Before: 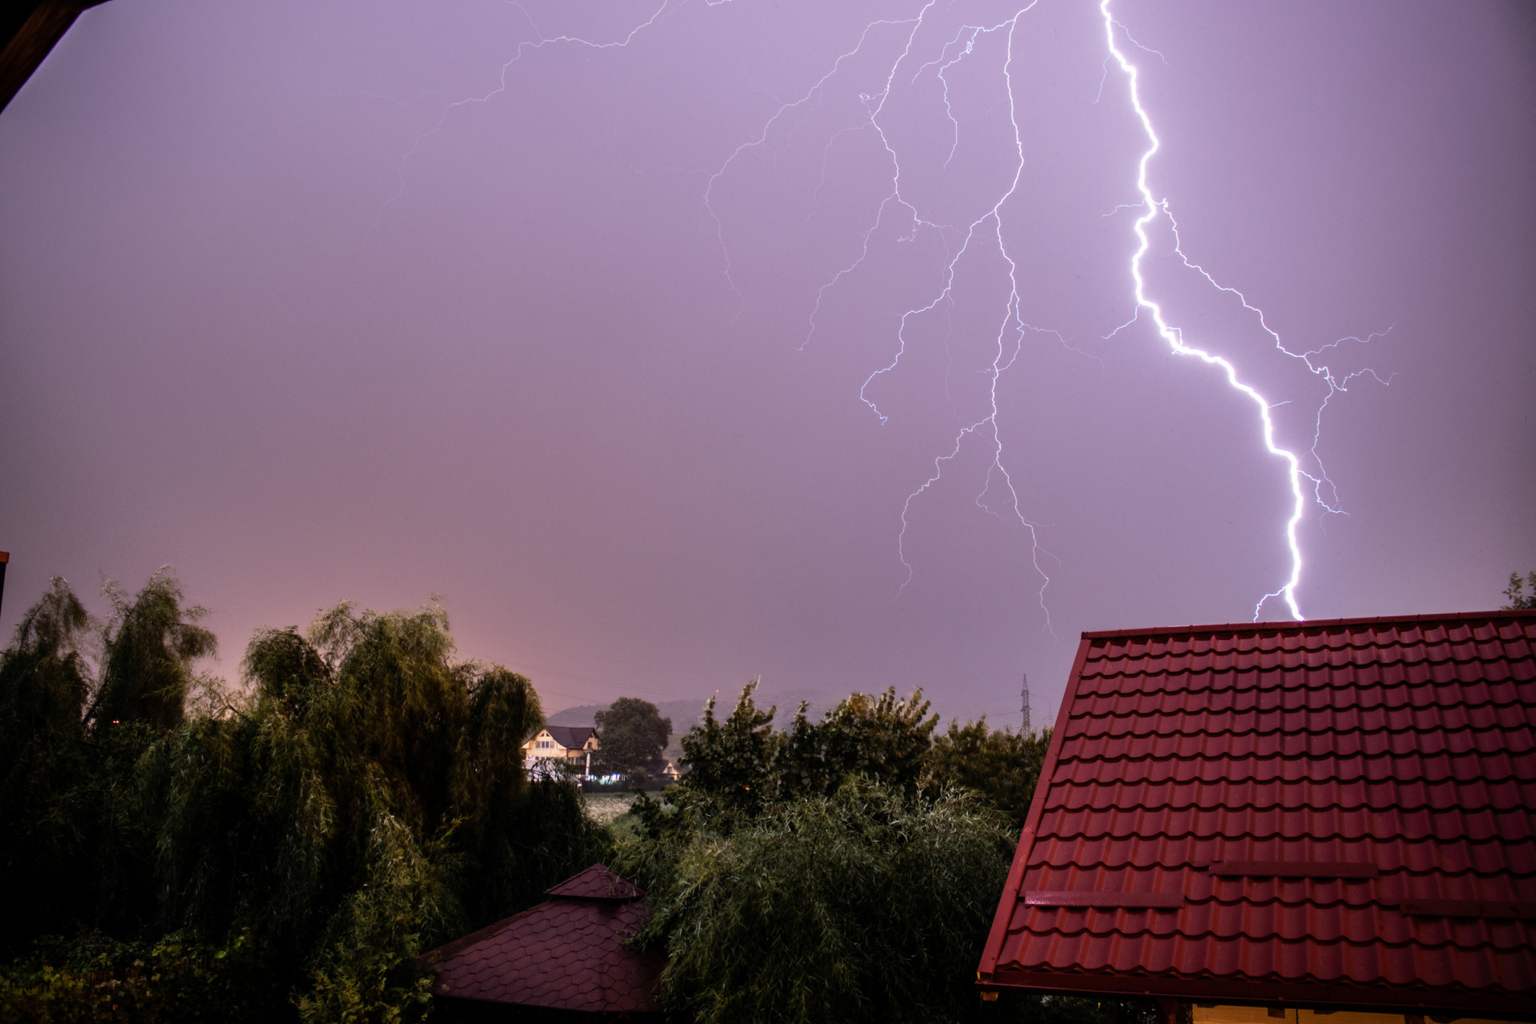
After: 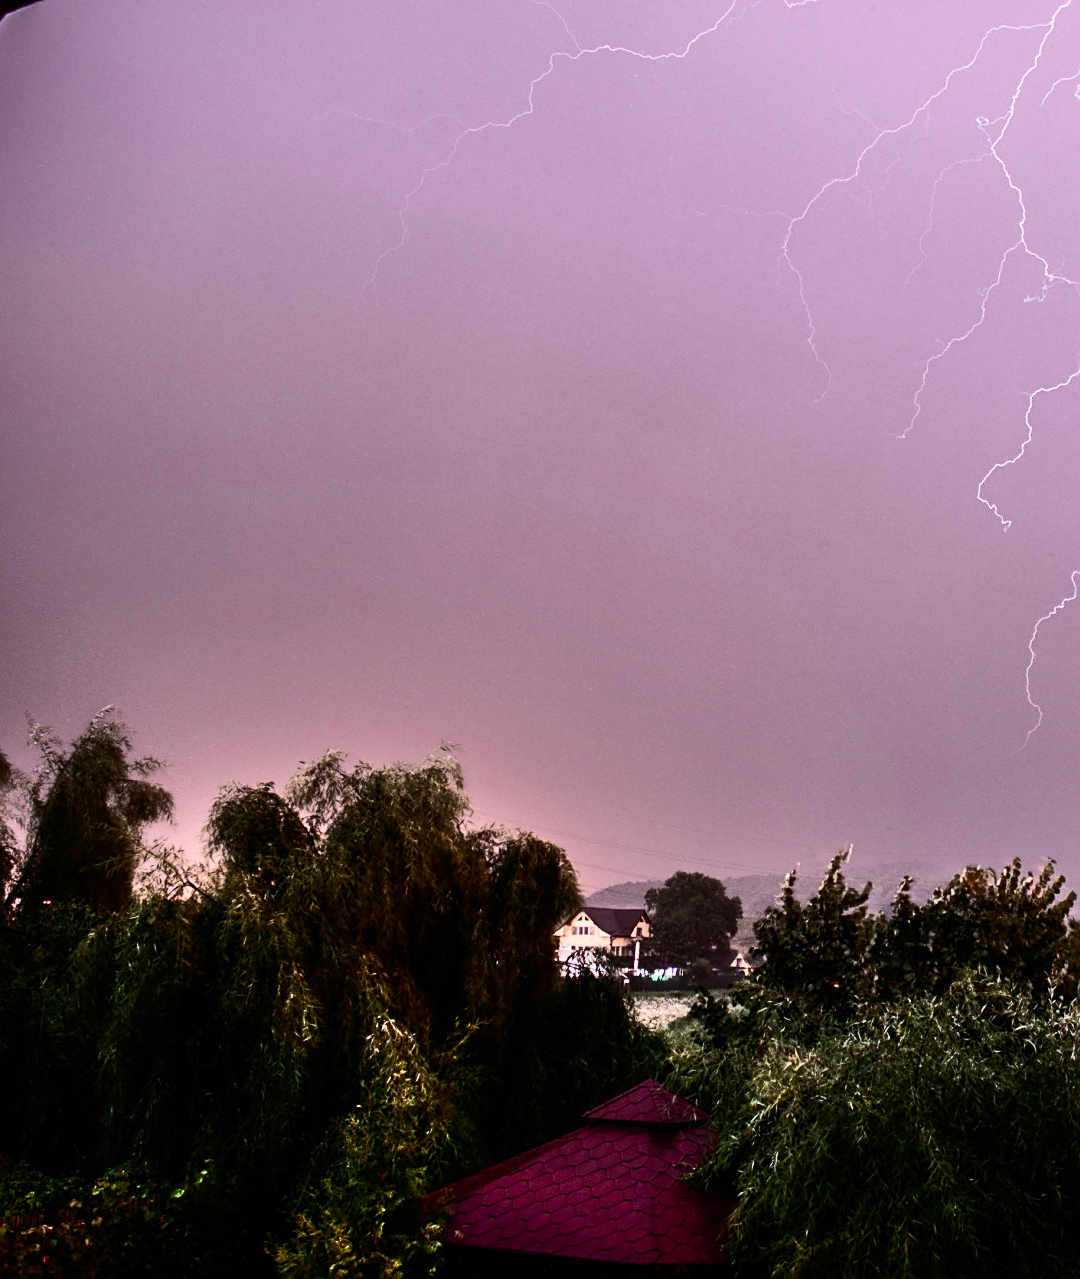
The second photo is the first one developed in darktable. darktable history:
shadows and highlights: low approximation 0.01, soften with gaussian
crop: left 5.114%, right 38.589%
color contrast: blue-yellow contrast 0.62
sharpen: on, module defaults
contrast brightness saturation: contrast 0.4, brightness 0.05, saturation 0.25
